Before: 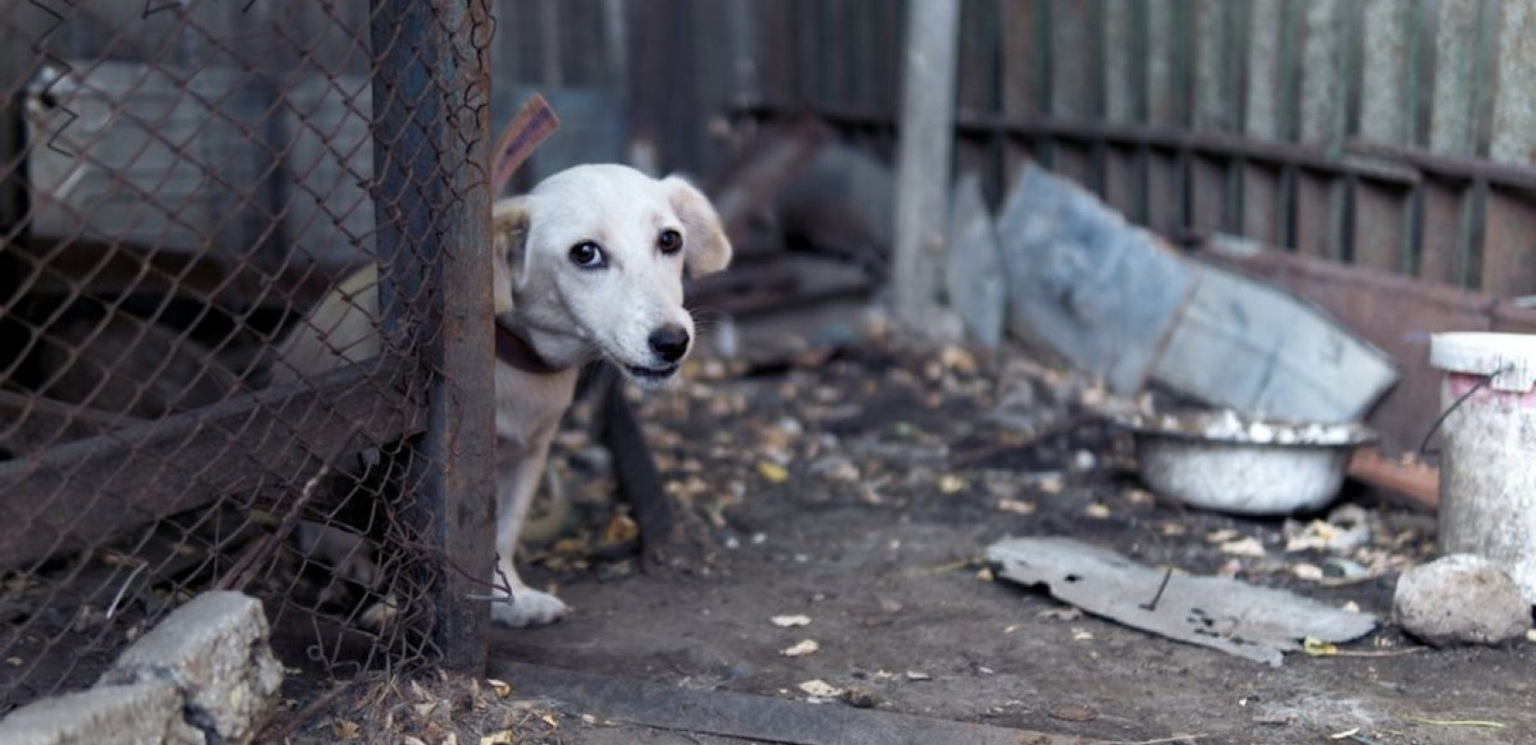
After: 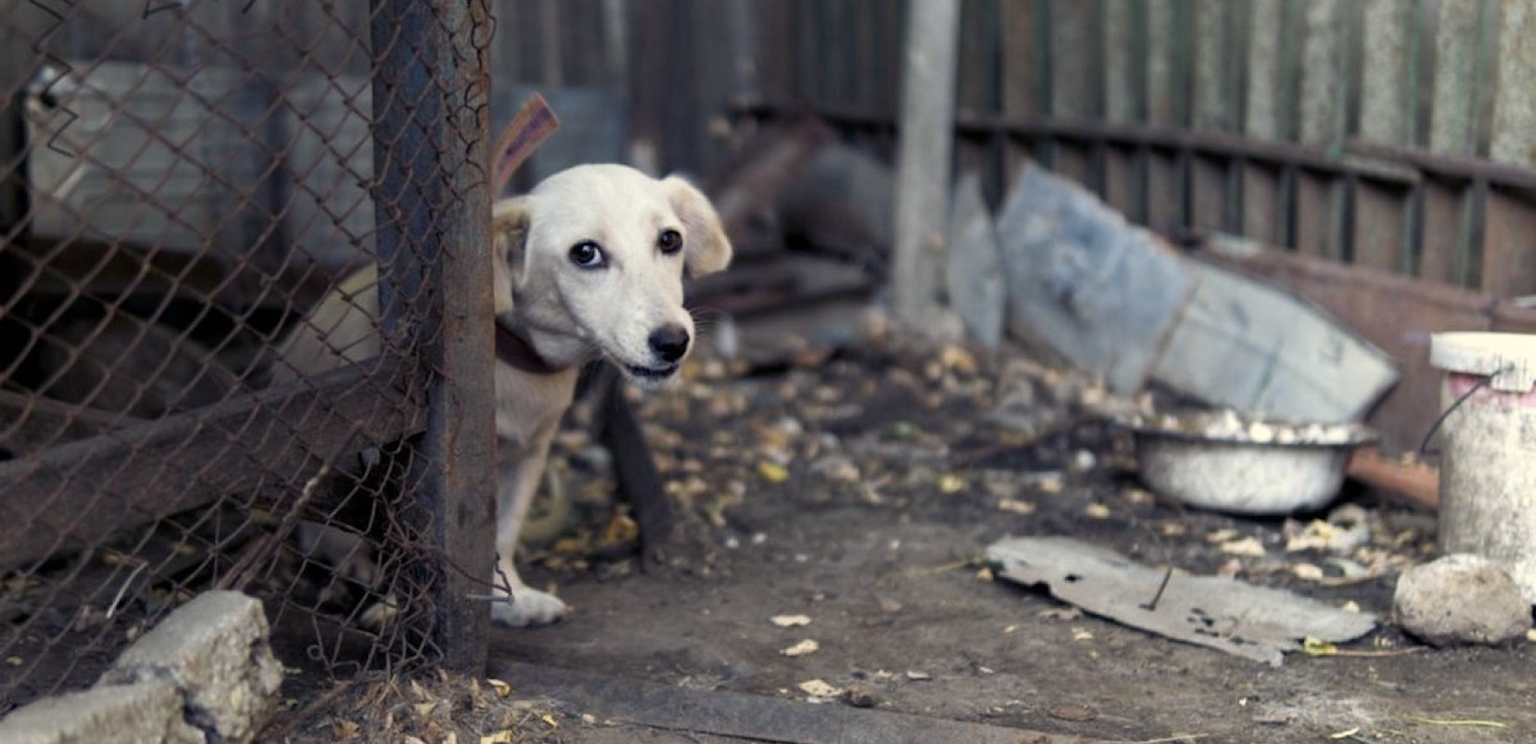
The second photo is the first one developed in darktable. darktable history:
white balance: red 0.974, blue 1.044
color correction: highlights a* 1.39, highlights b* 17.83
